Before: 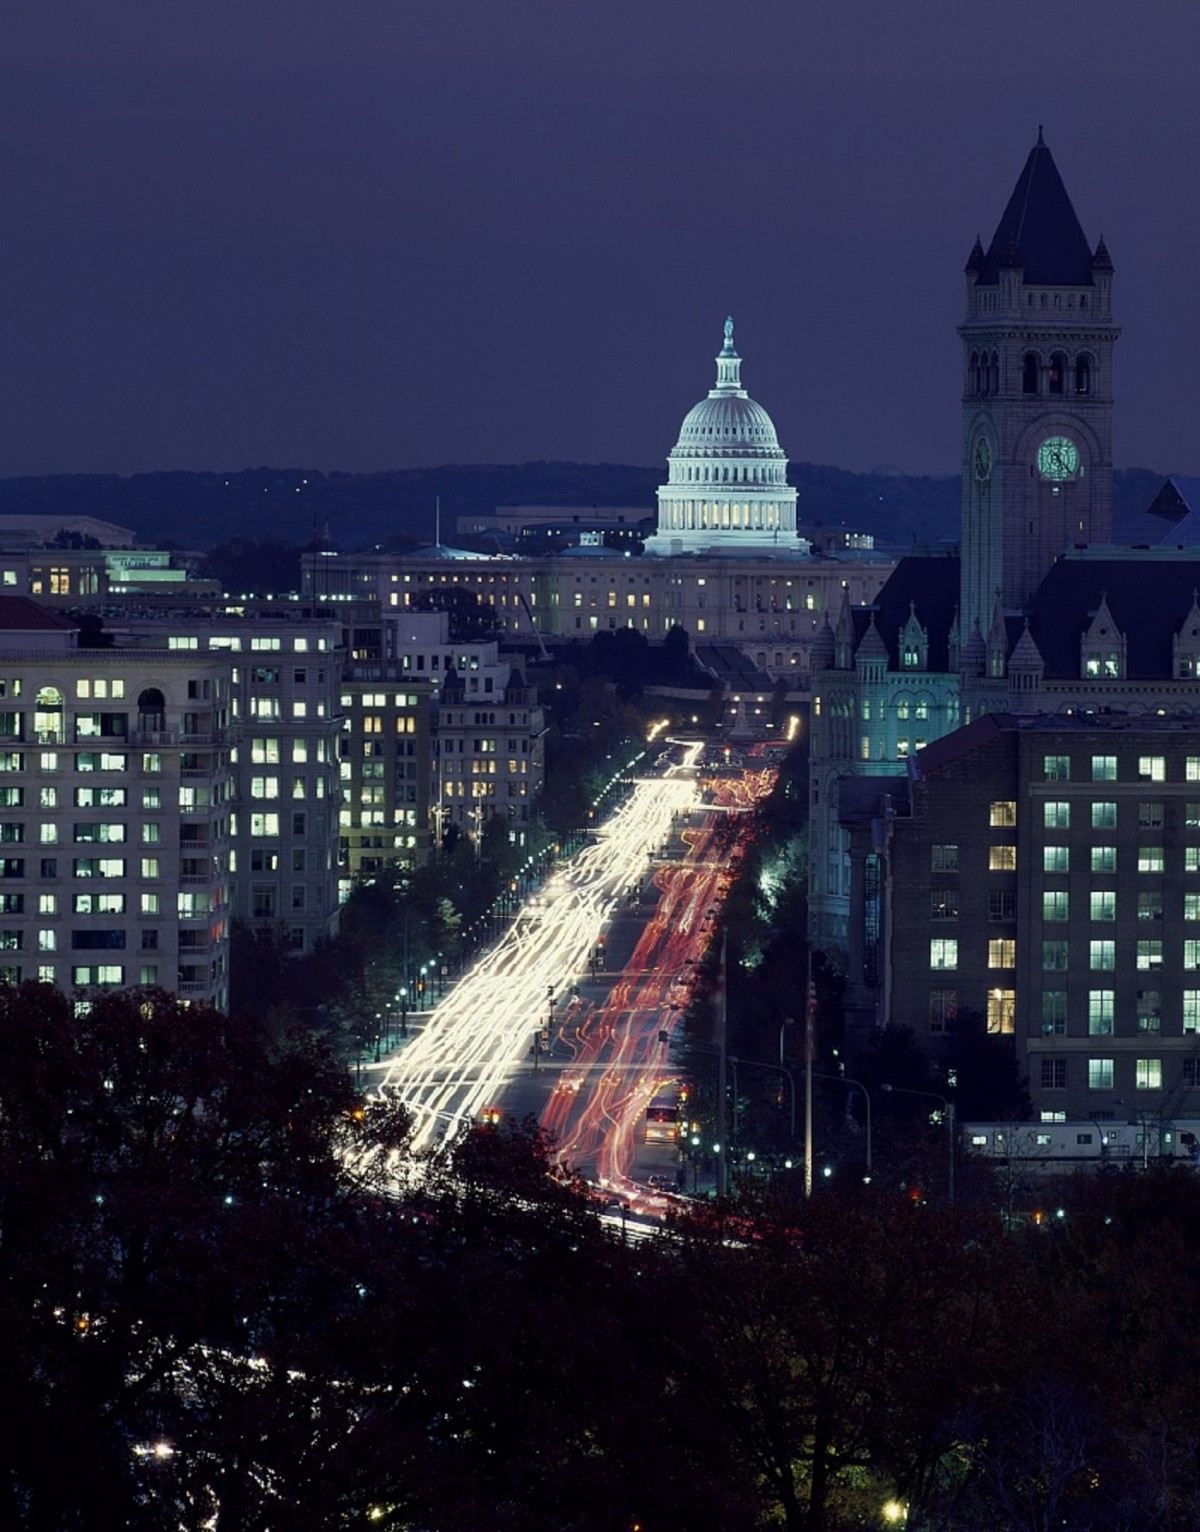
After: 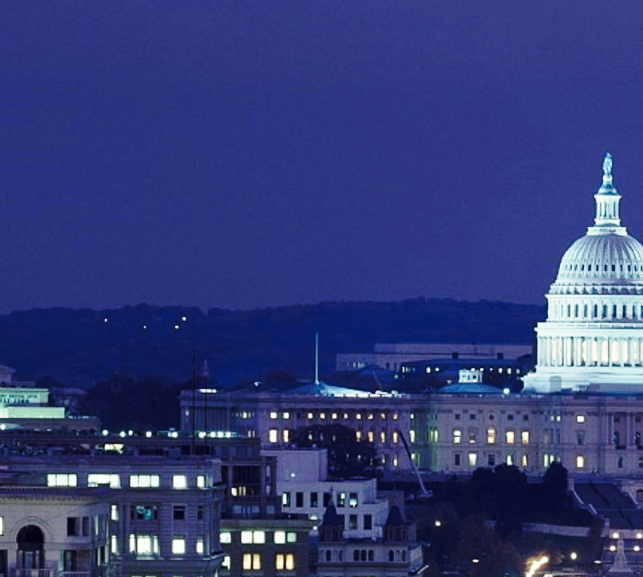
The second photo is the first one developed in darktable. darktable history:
base curve: curves: ch0 [(0, 0) (0.032, 0.037) (0.105, 0.228) (0.435, 0.76) (0.856, 0.983) (1, 1)], preserve colors none
crop: left 10.138%, top 10.678%, right 36.232%, bottom 51.633%
